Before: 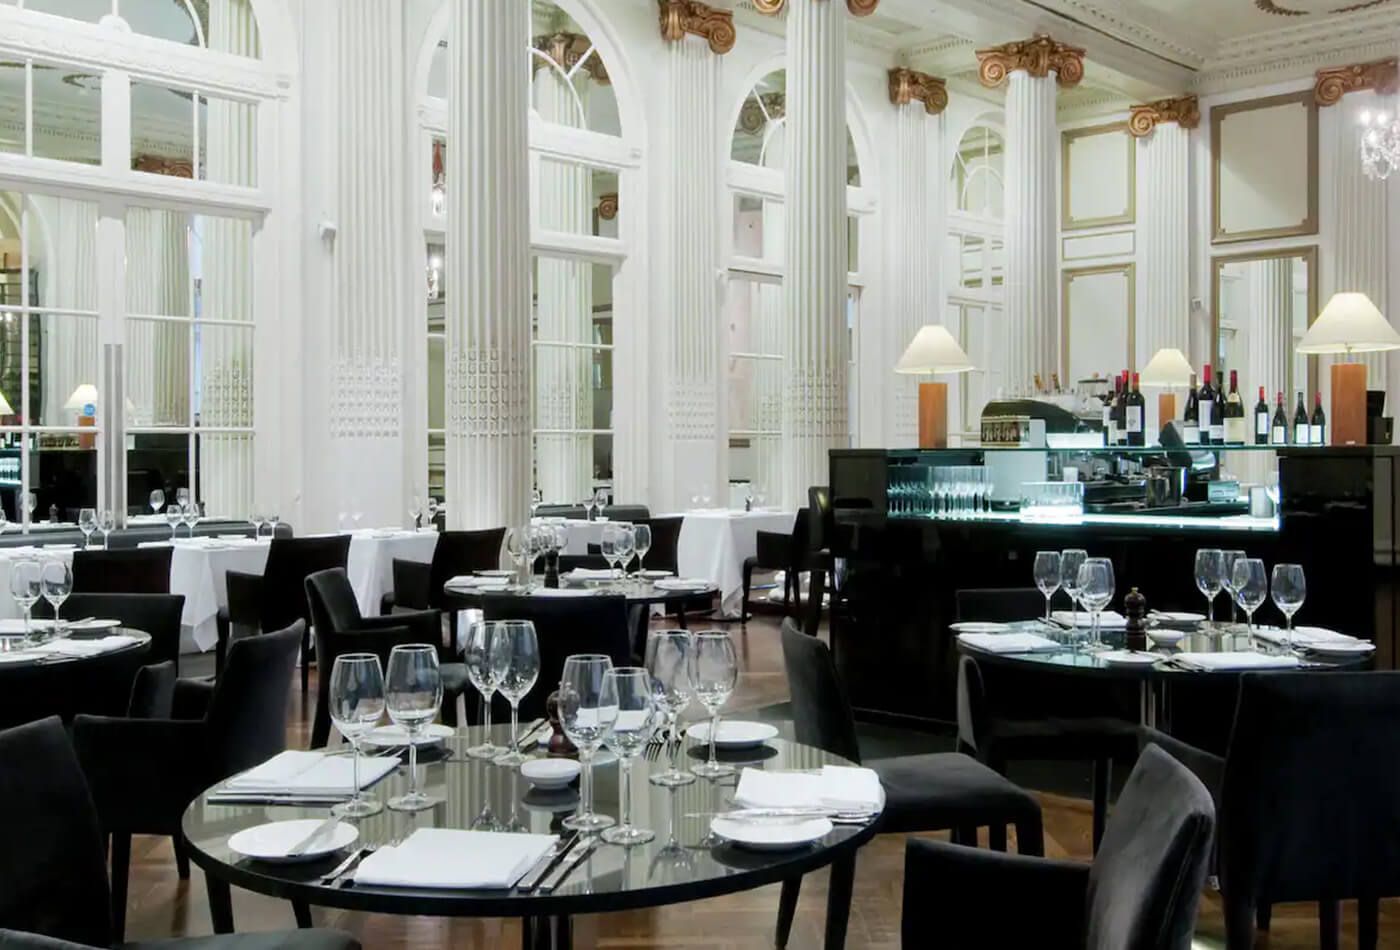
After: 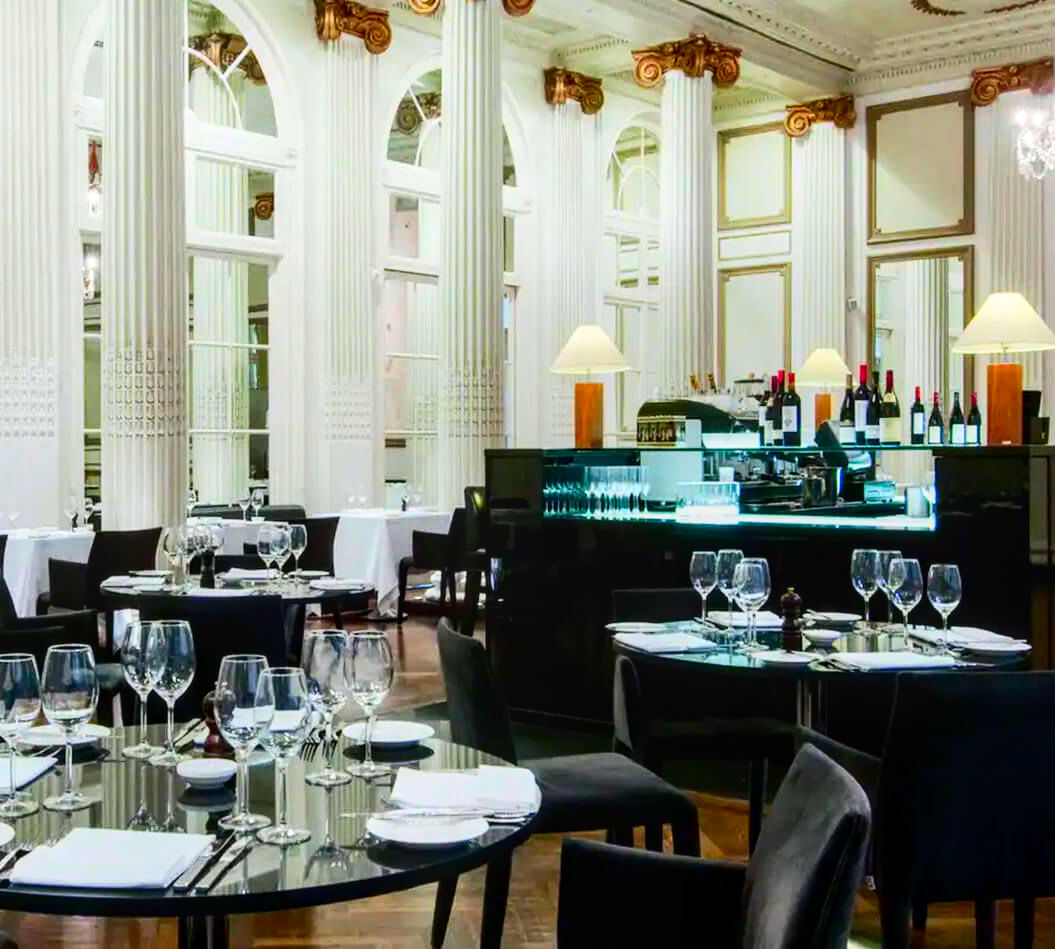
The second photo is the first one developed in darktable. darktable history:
crop and rotate: left 24.6%
local contrast: on, module defaults
contrast brightness saturation: contrast 0.26, brightness 0.02, saturation 0.87
